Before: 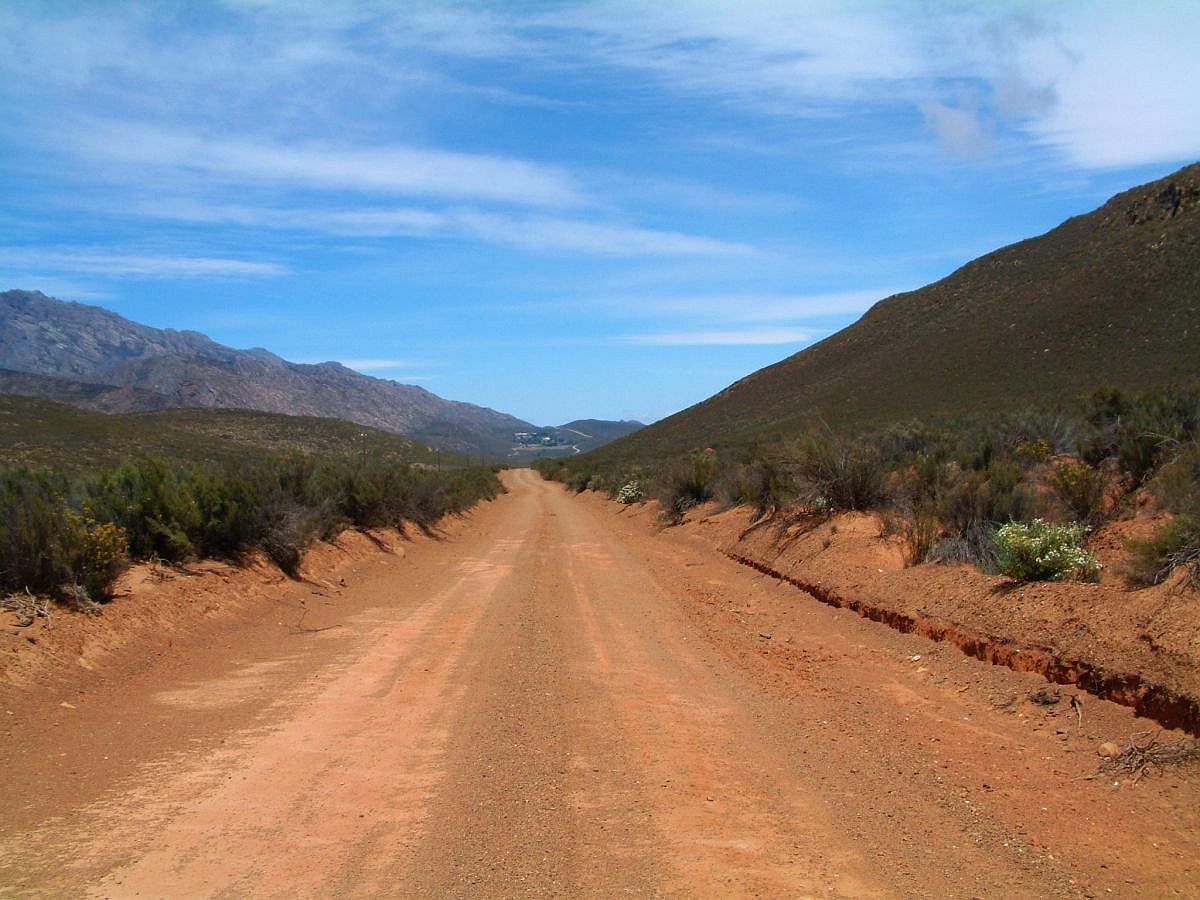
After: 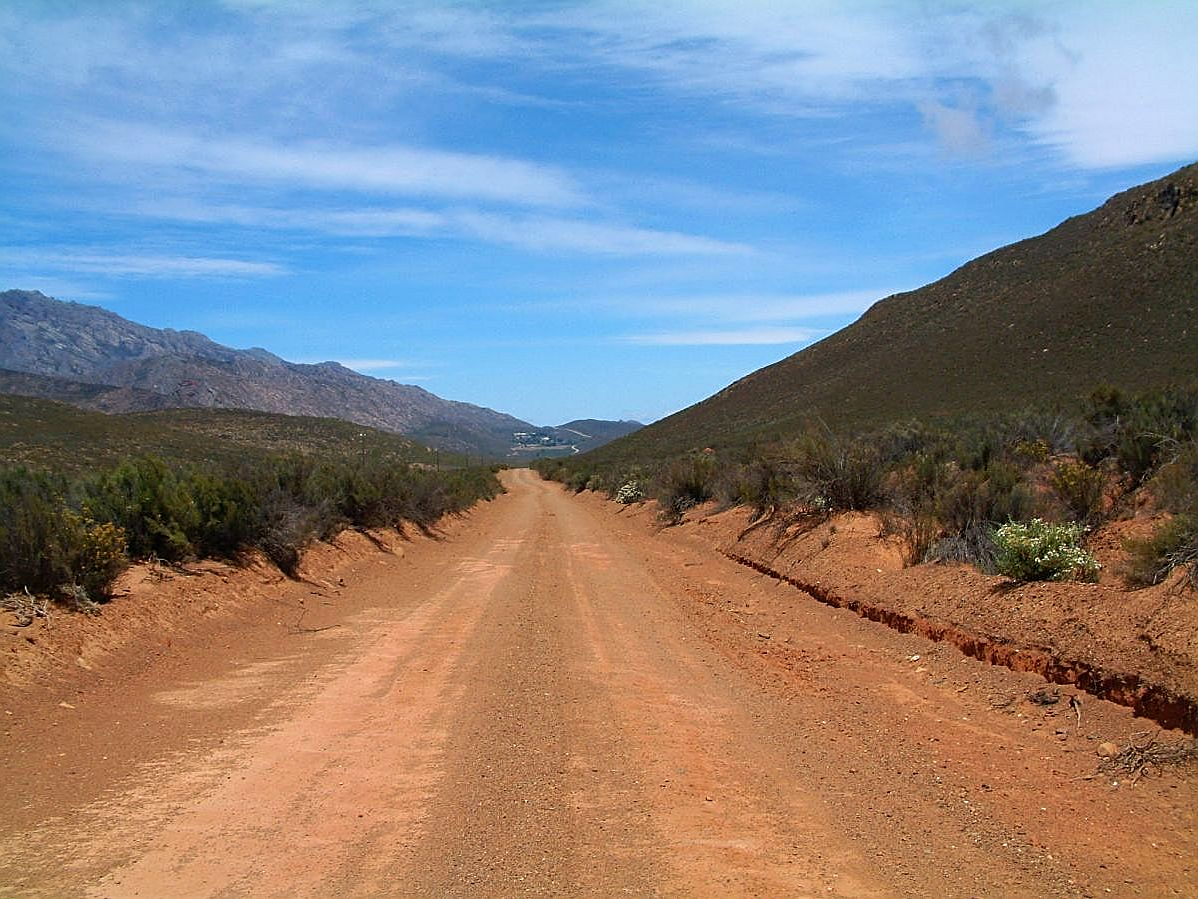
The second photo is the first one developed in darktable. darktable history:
sharpen: on, module defaults
crop and rotate: left 0.126%
